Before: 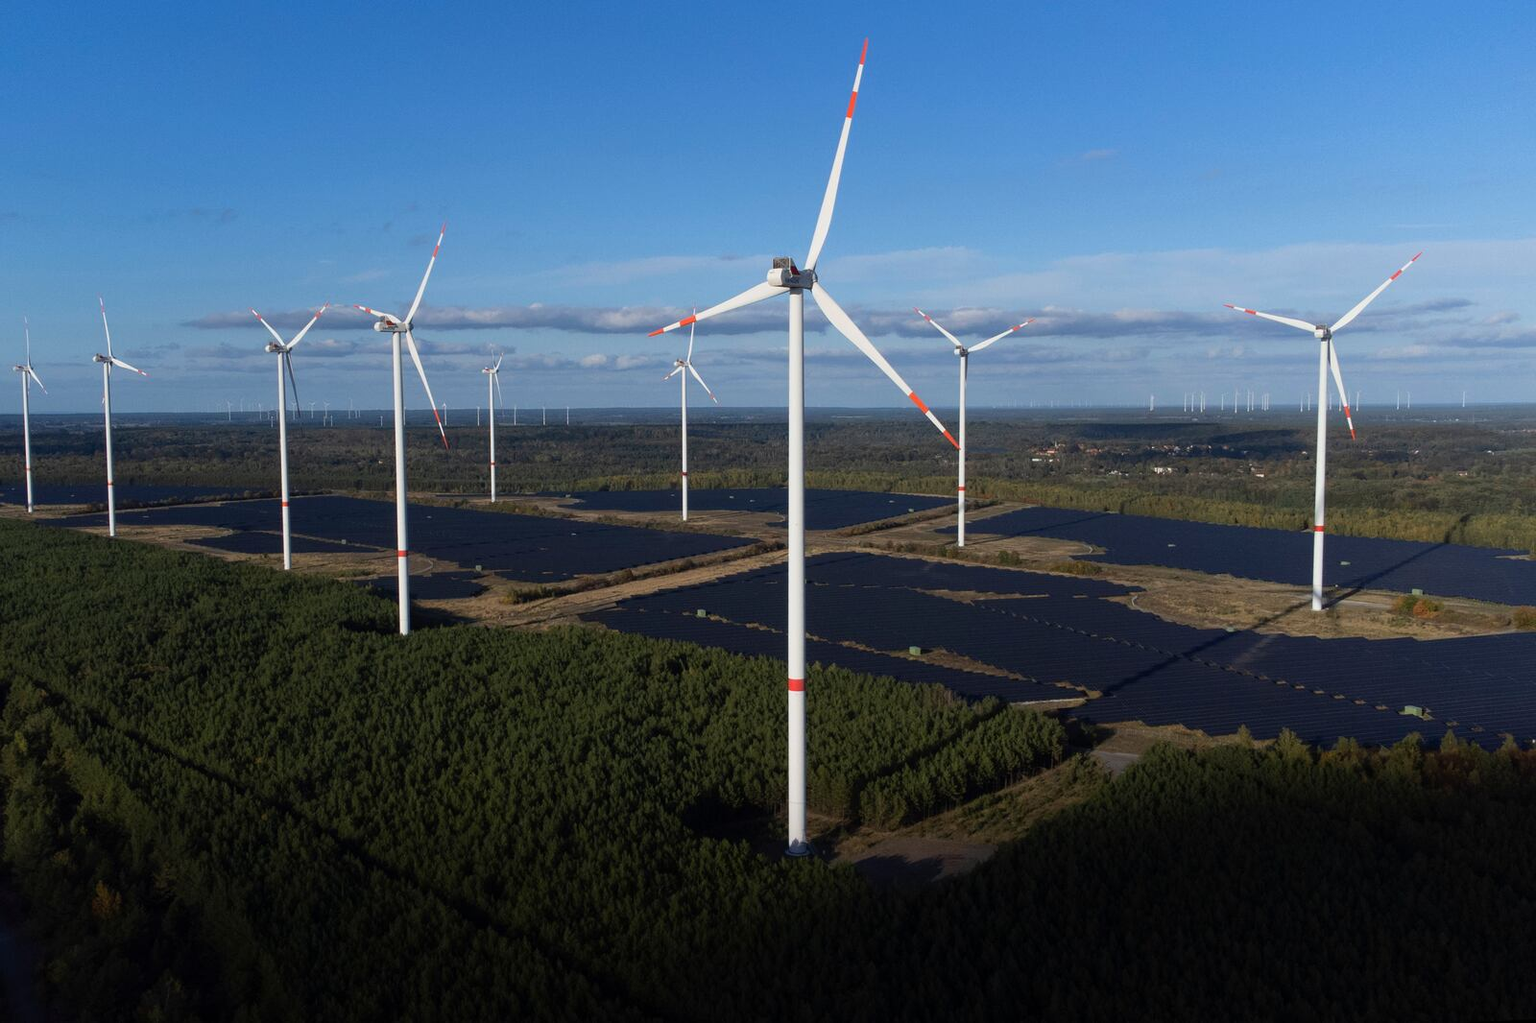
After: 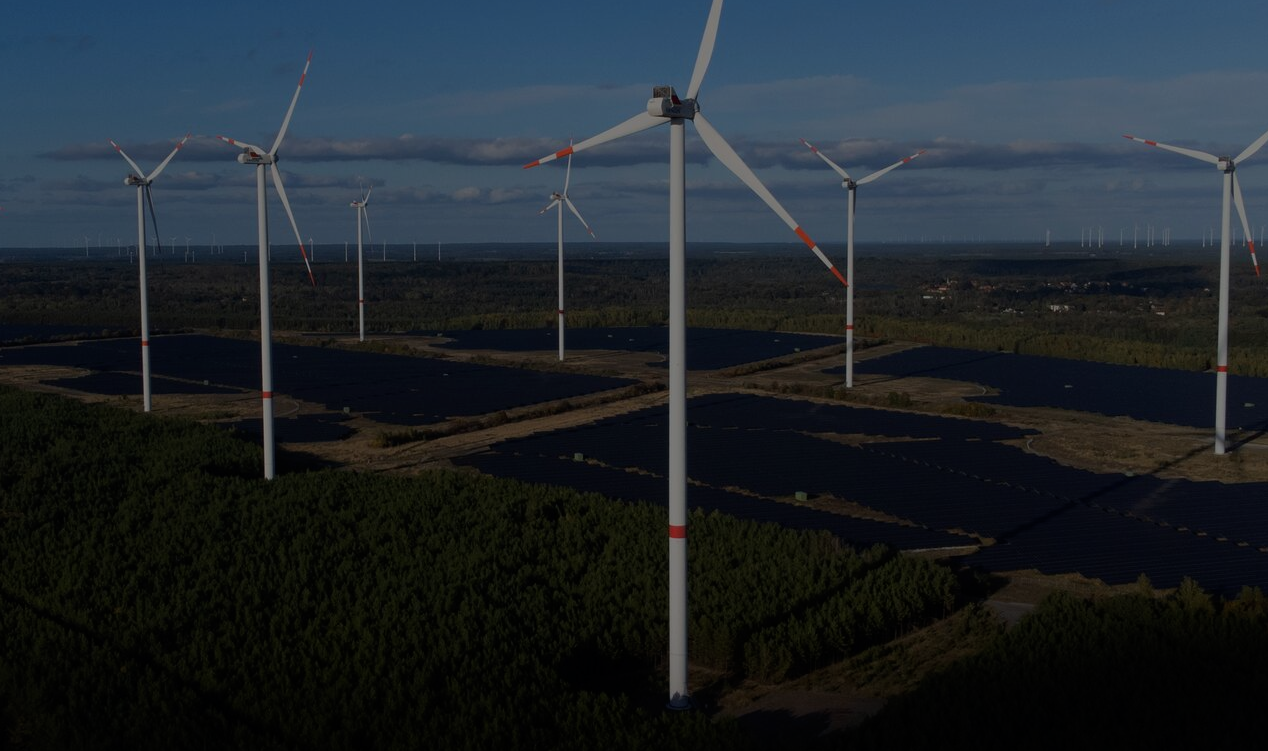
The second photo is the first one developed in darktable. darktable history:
tone equalizer: on, module defaults
crop: left 9.509%, top 17.144%, right 11.232%, bottom 12.341%
exposure: exposure -2.085 EV, compensate highlight preservation false
